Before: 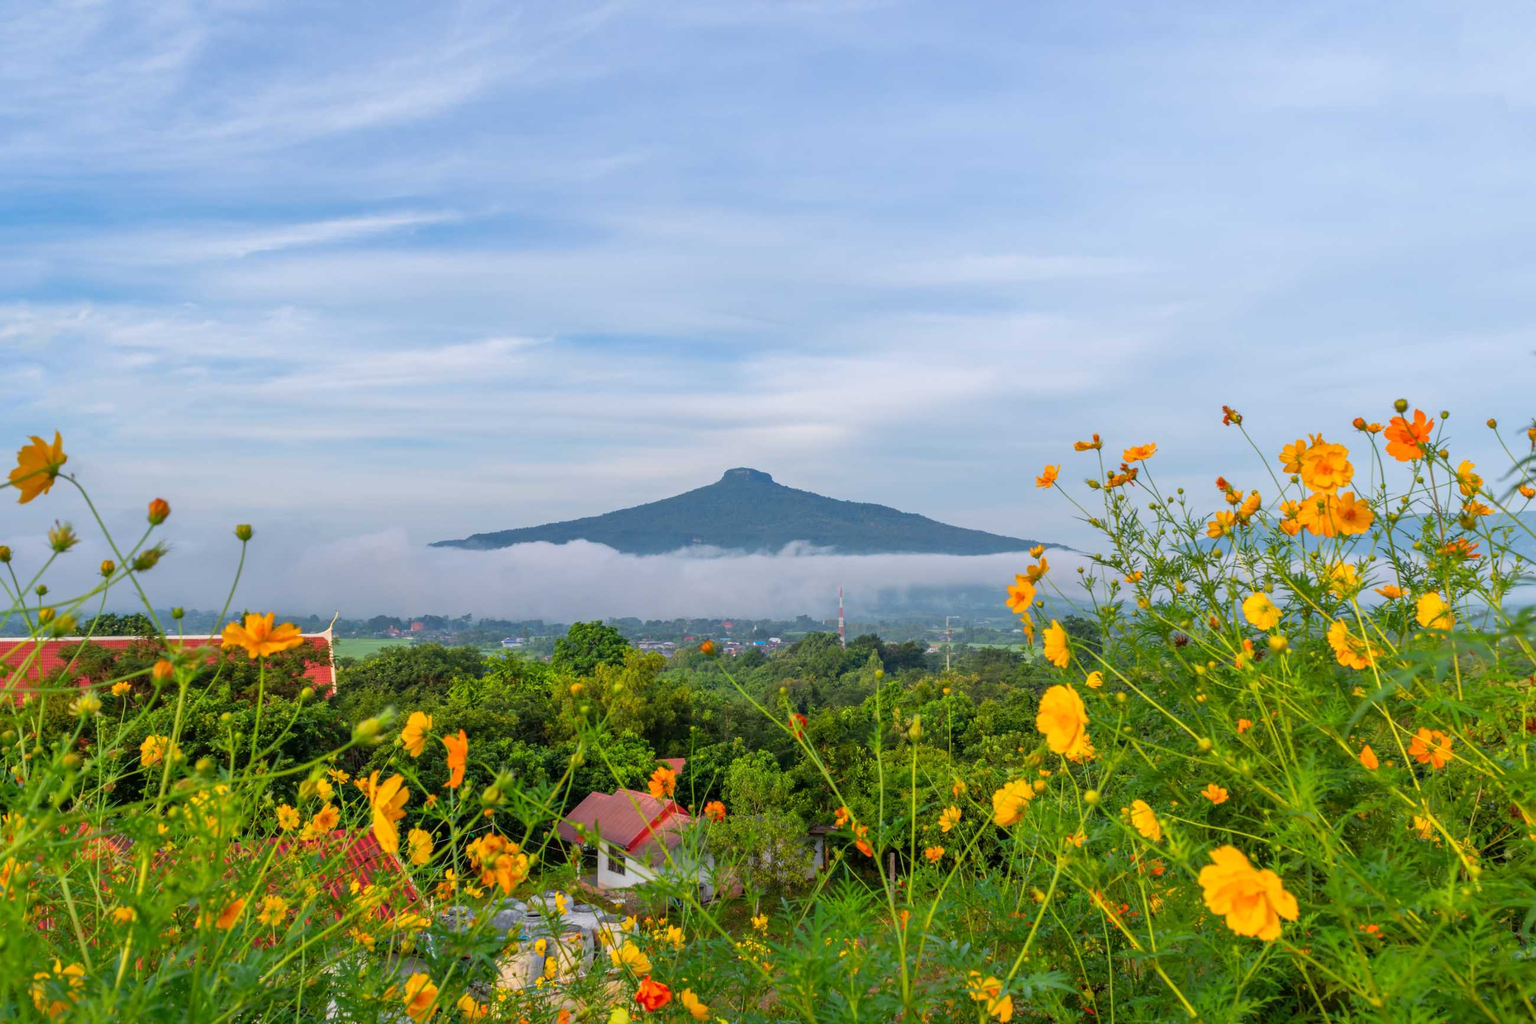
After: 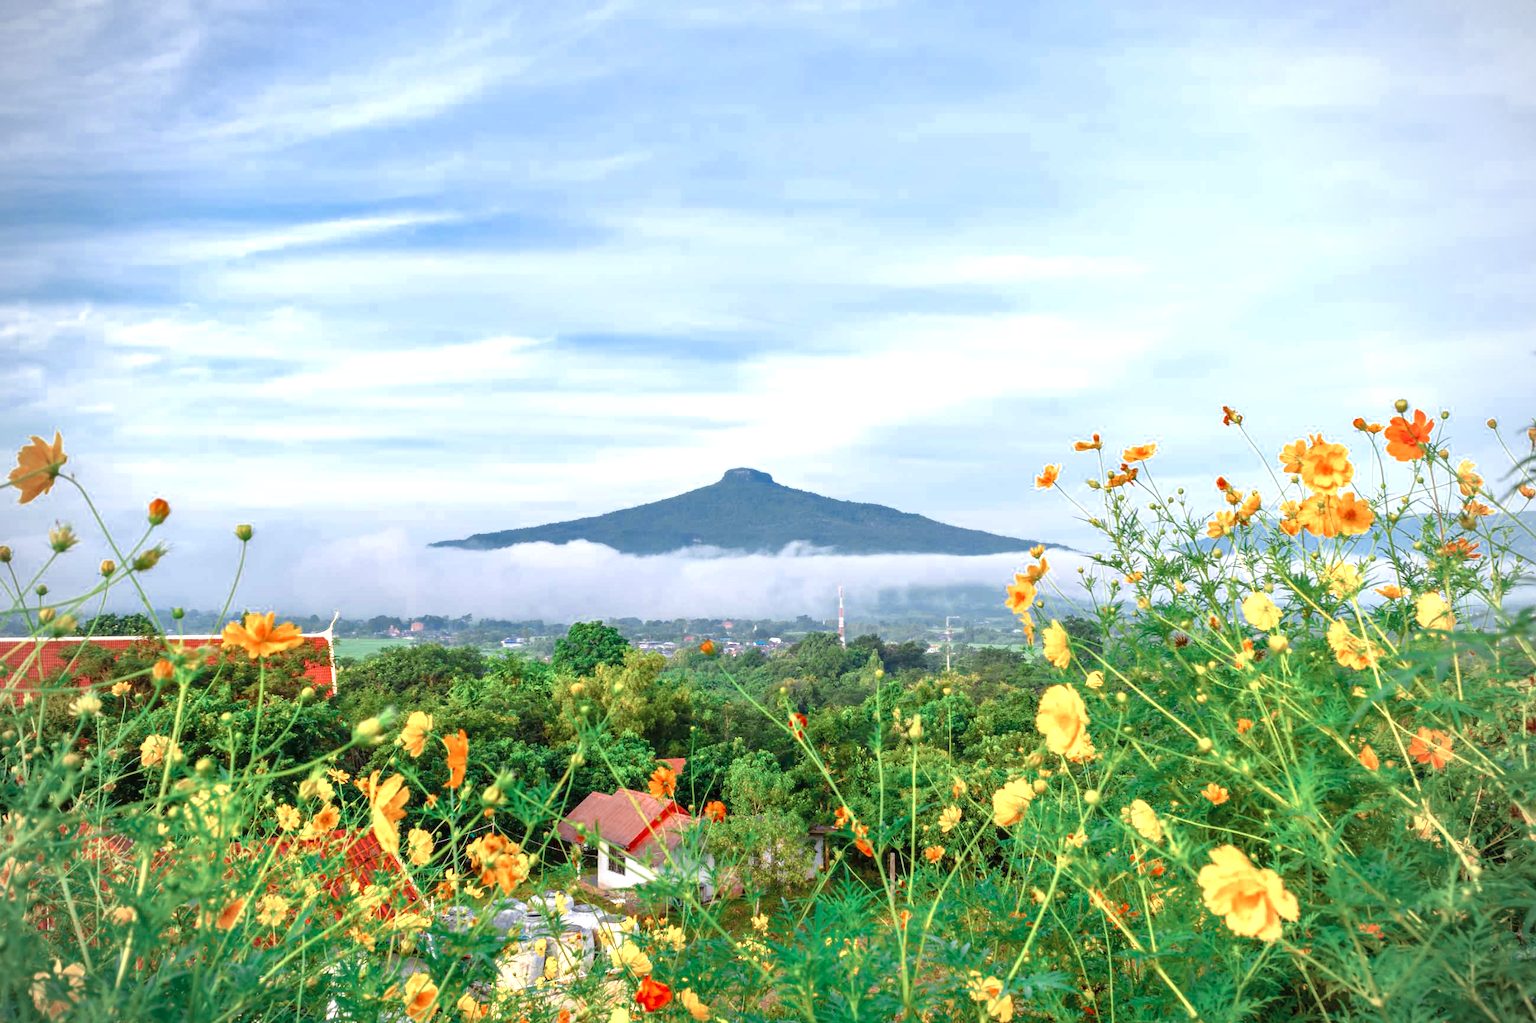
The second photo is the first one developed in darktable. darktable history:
color balance rgb: perceptual saturation grading › global saturation 20%, perceptual saturation grading › highlights -25%, perceptual saturation grading › shadows 25%
vignetting: unbound false
exposure: black level correction 0, exposure 1.2 EV, compensate highlight preservation false
color zones: curves: ch0 [(0, 0.5) (0.125, 0.4) (0.25, 0.5) (0.375, 0.4) (0.5, 0.4) (0.625, 0.35) (0.75, 0.35) (0.875, 0.5)]; ch1 [(0, 0.35) (0.125, 0.45) (0.25, 0.35) (0.375, 0.35) (0.5, 0.35) (0.625, 0.35) (0.75, 0.45) (0.875, 0.35)]; ch2 [(0, 0.6) (0.125, 0.5) (0.25, 0.5) (0.375, 0.6) (0.5, 0.6) (0.625, 0.5) (0.75, 0.5) (0.875, 0.5)]
